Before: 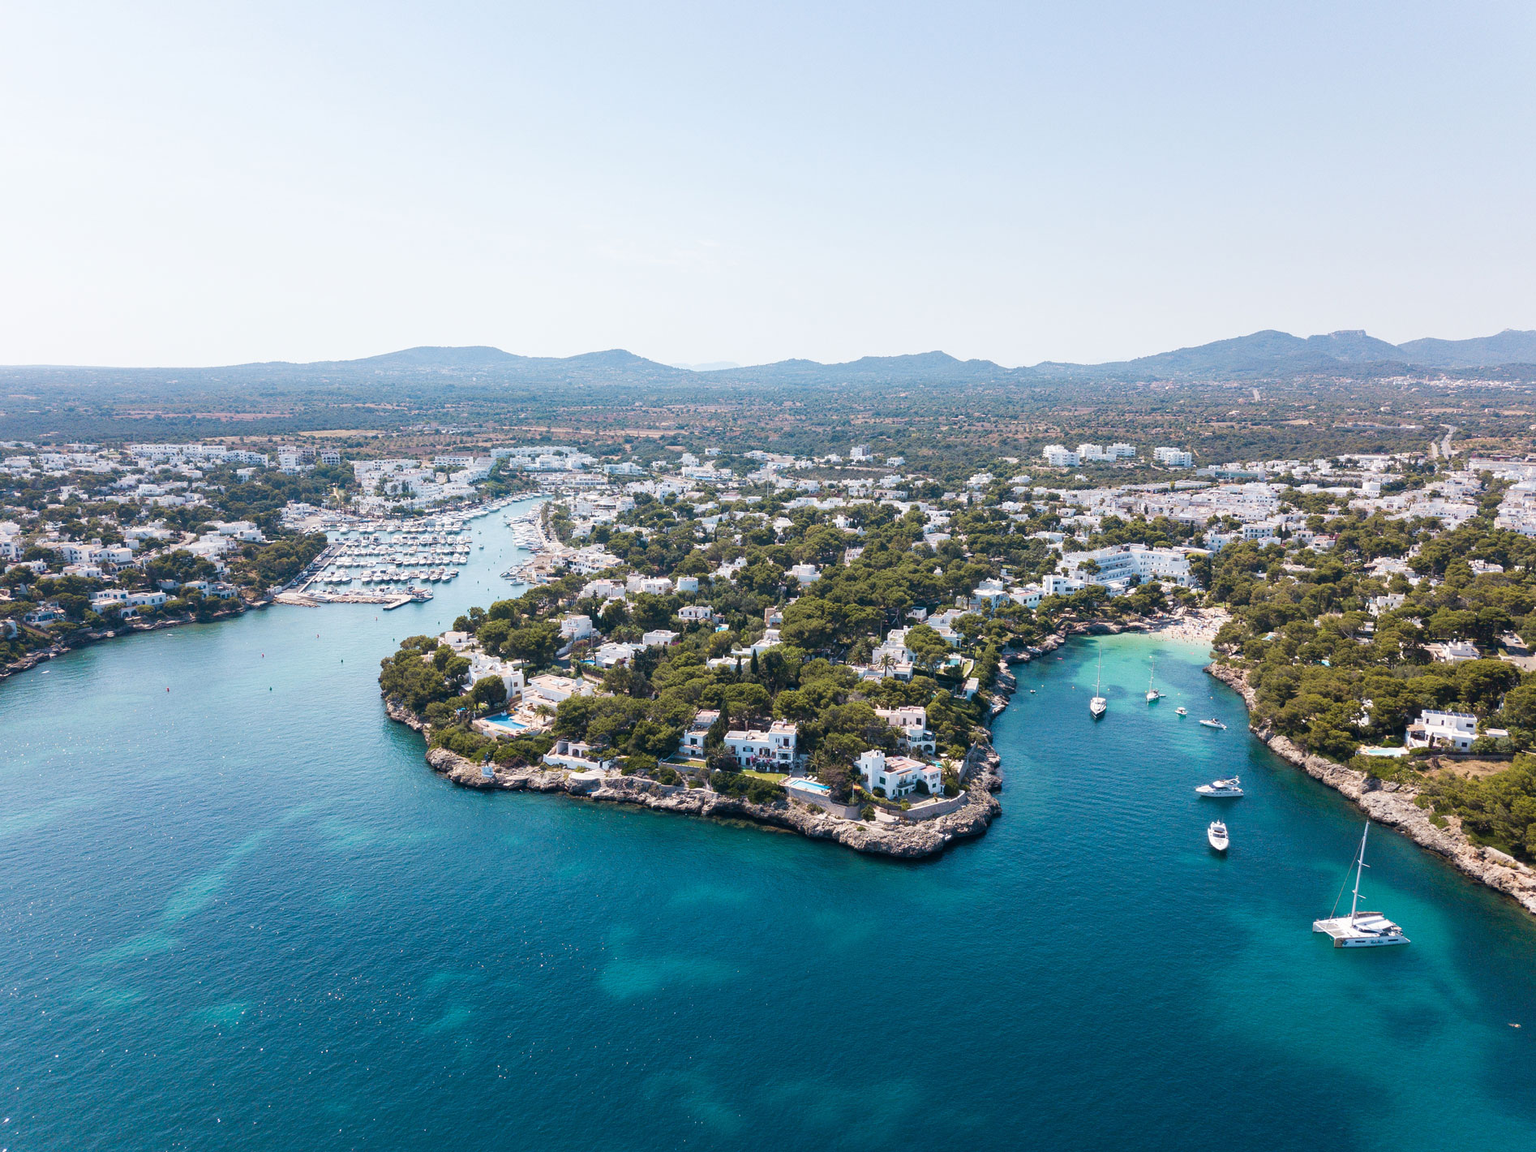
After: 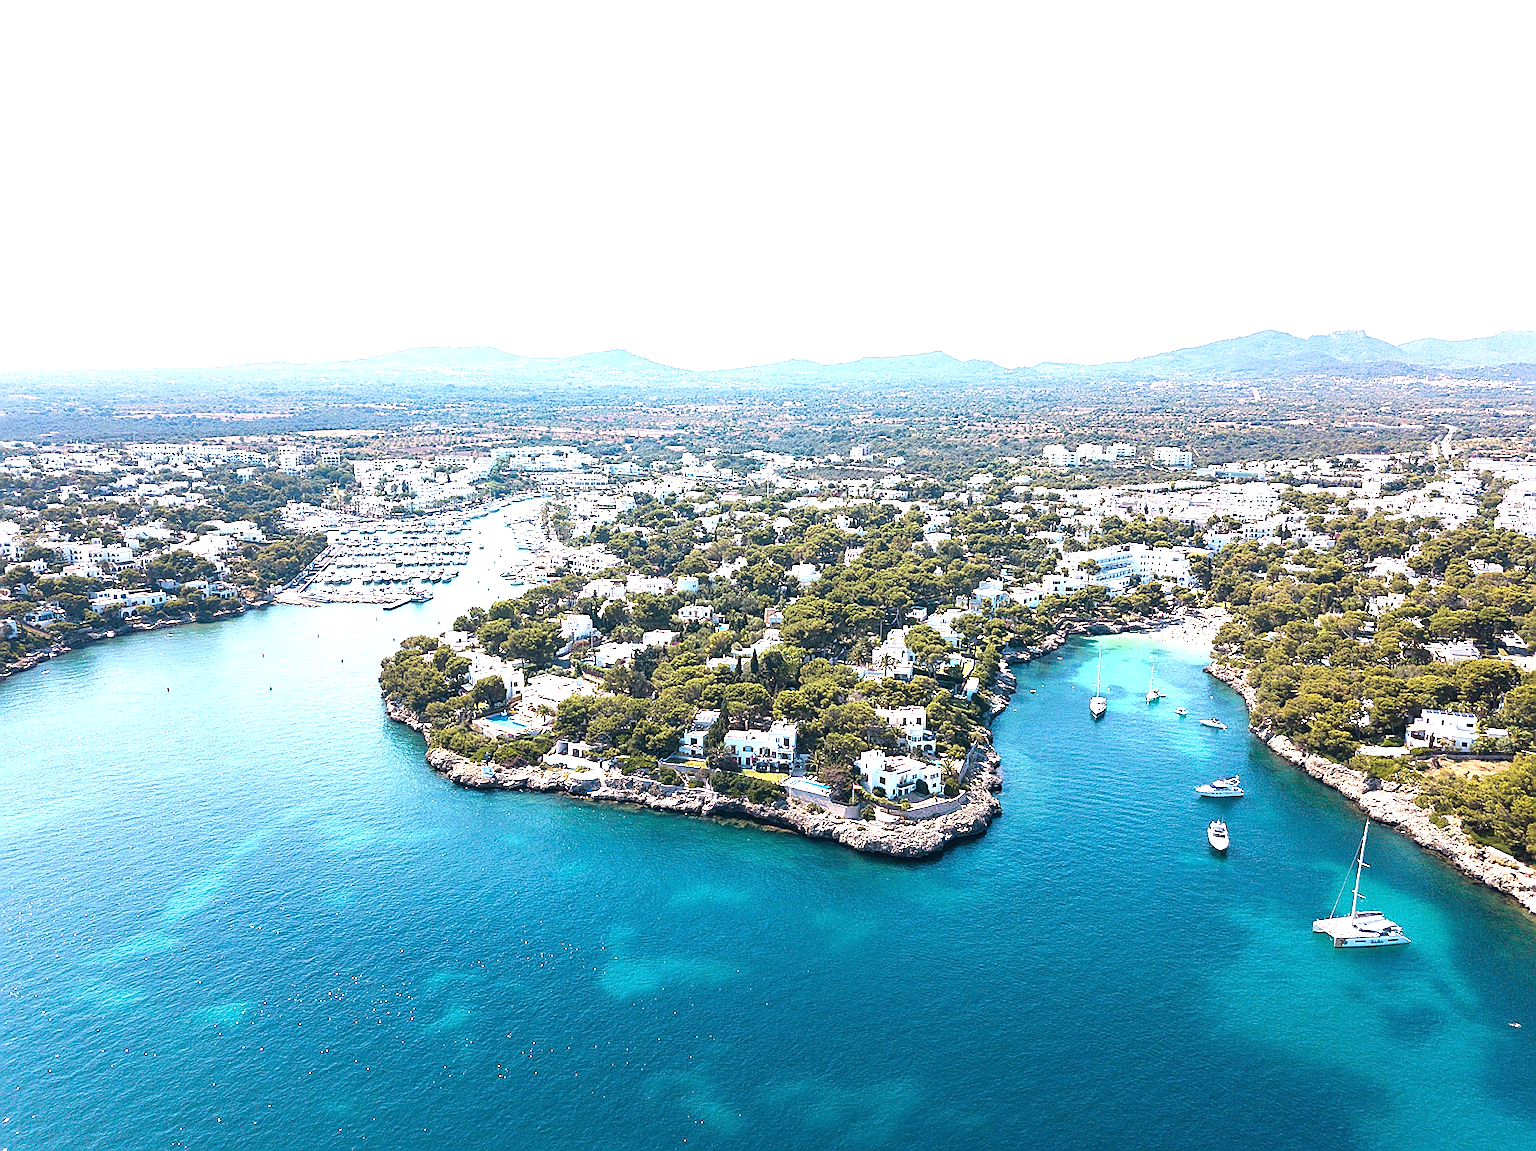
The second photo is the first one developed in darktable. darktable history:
sharpen: radius 1.4, amount 1.25, threshold 0.7
exposure: black level correction 0, exposure 1.1 EV, compensate highlight preservation false
